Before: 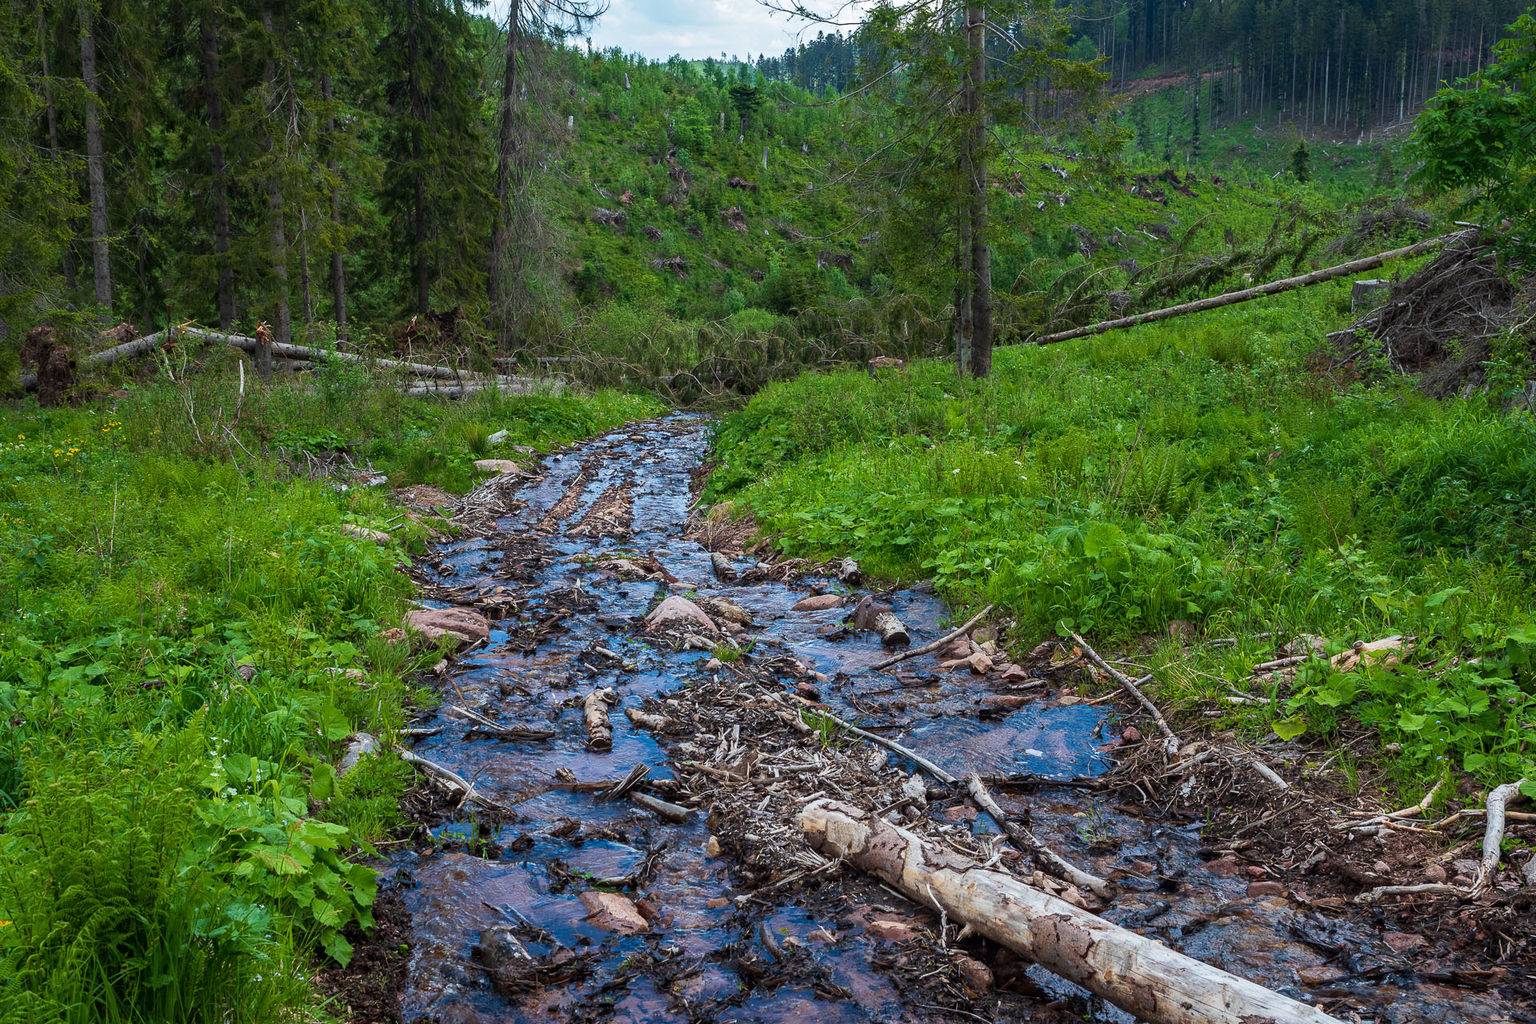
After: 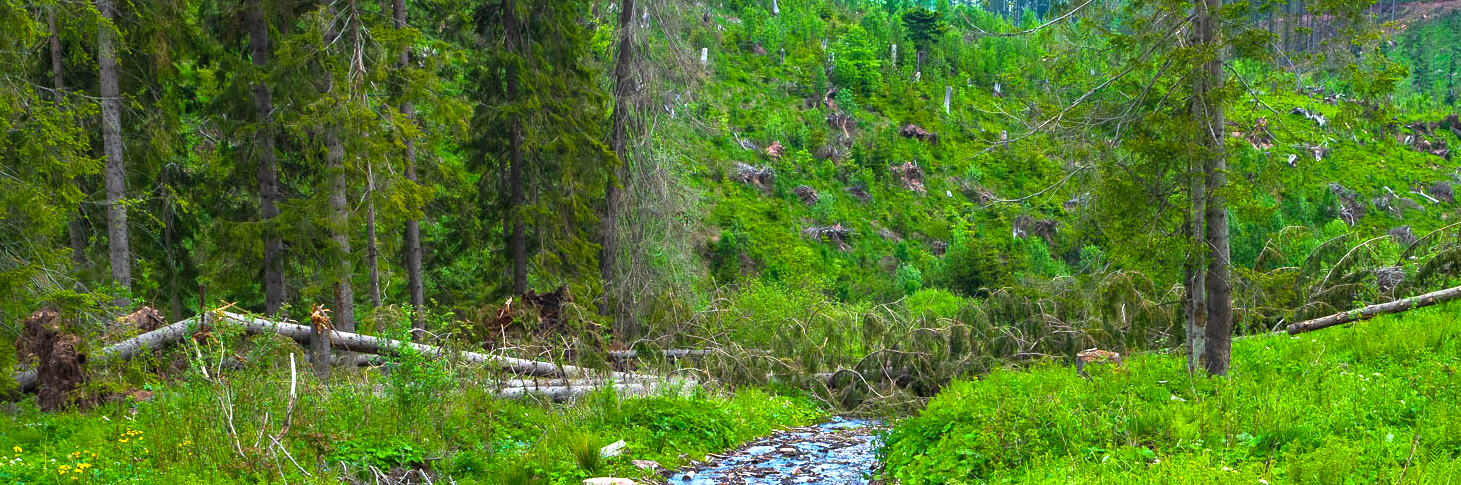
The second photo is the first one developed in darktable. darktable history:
color balance rgb: perceptual saturation grading › global saturation 30.866%
exposure: black level correction 0, exposure 1.196 EV, compensate highlight preservation false
crop: left 0.512%, top 7.635%, right 23.384%, bottom 54.42%
